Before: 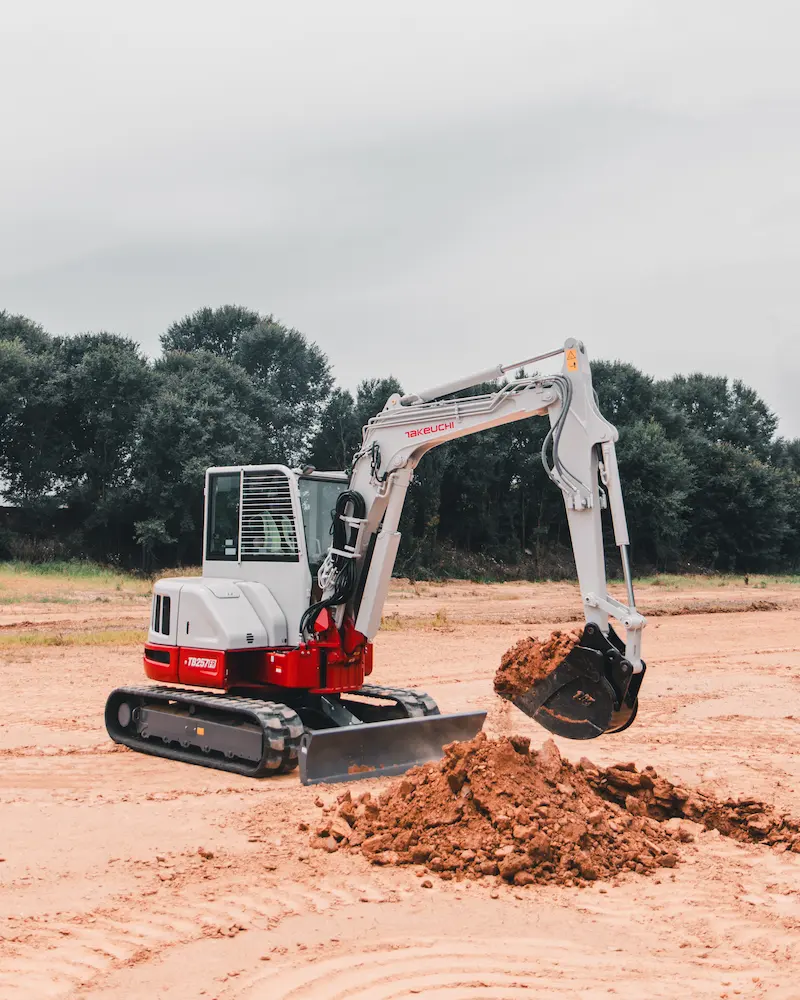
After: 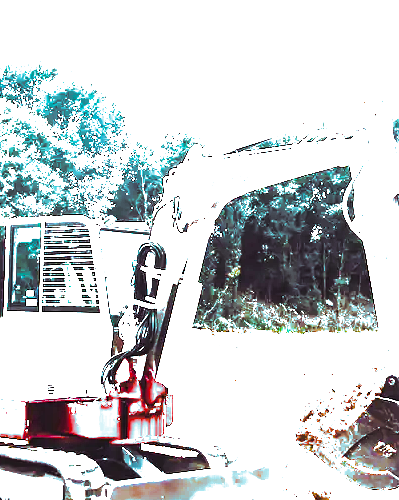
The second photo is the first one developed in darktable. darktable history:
exposure: black level correction 0, exposure 1.975 EV, compensate exposure bias true, compensate highlight preservation false
crop: left 25%, top 25%, right 25%, bottom 25%
split-toning: shadows › hue 327.6°, highlights › hue 198°, highlights › saturation 0.55, balance -21.25, compress 0%
tone equalizer: on, module defaults
color balance rgb: linear chroma grading › global chroma 20%, perceptual saturation grading › global saturation 65%, perceptual saturation grading › highlights 60%, perceptual saturation grading › mid-tones 50%, perceptual saturation grading › shadows 50%, perceptual brilliance grading › global brilliance 30%, perceptual brilliance grading › highlights 50%, perceptual brilliance grading › mid-tones 50%, perceptual brilliance grading › shadows -22%, global vibrance 20%
levels: levels [0.101, 0.578, 0.953]
